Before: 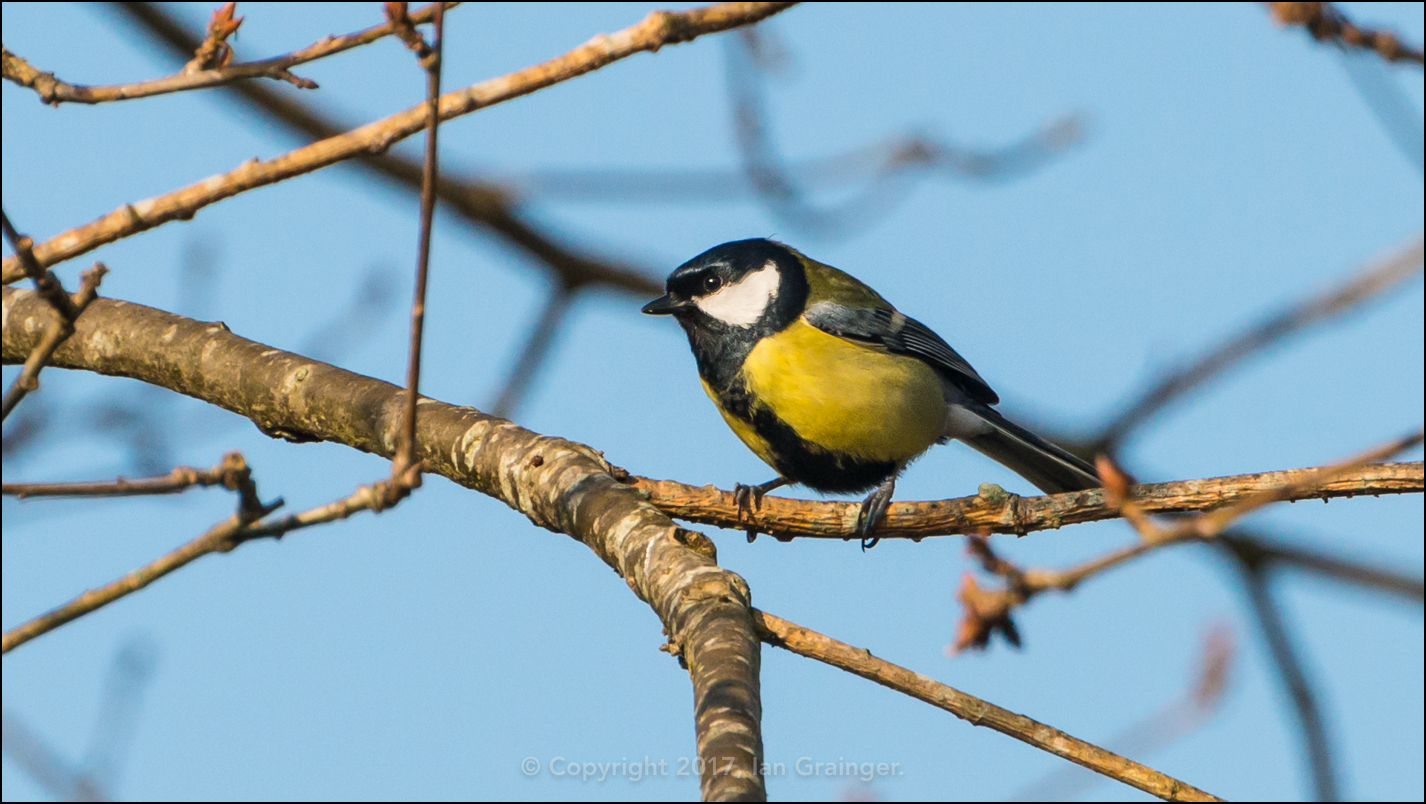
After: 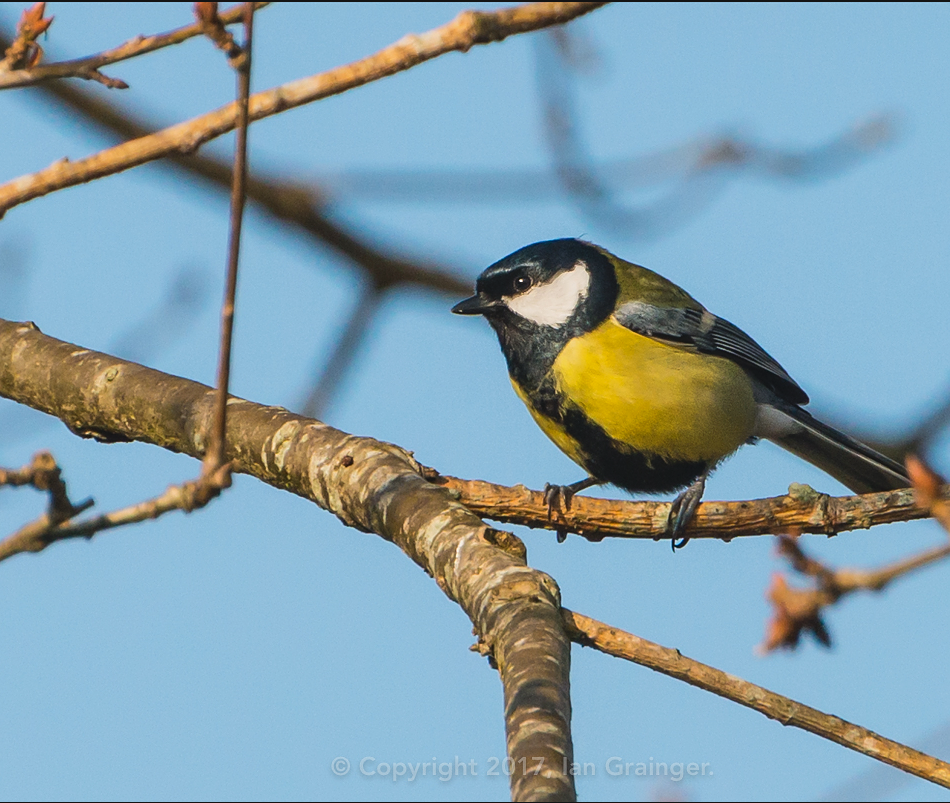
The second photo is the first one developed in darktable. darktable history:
sharpen: radius 0.977, amount 0.61
crop and rotate: left 13.366%, right 19.961%
contrast brightness saturation: contrast -0.115
tone equalizer: mask exposure compensation -0.493 EV
